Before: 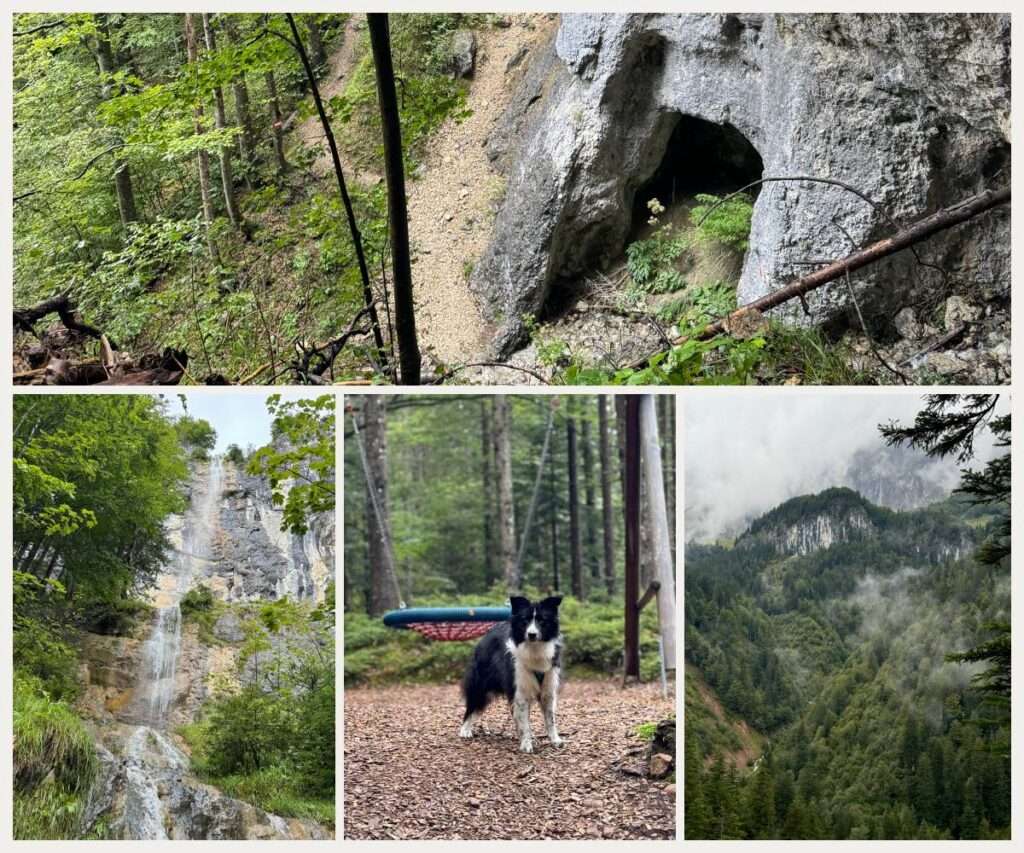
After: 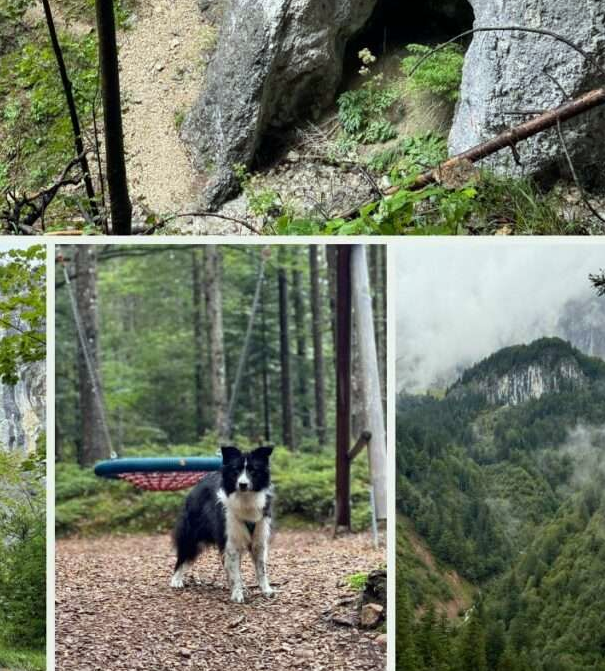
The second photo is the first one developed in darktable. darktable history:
crop and rotate: left 28.256%, top 17.734%, right 12.656%, bottom 3.573%
color calibration: illuminant Planckian (black body), x 0.351, y 0.352, temperature 4794.27 K
